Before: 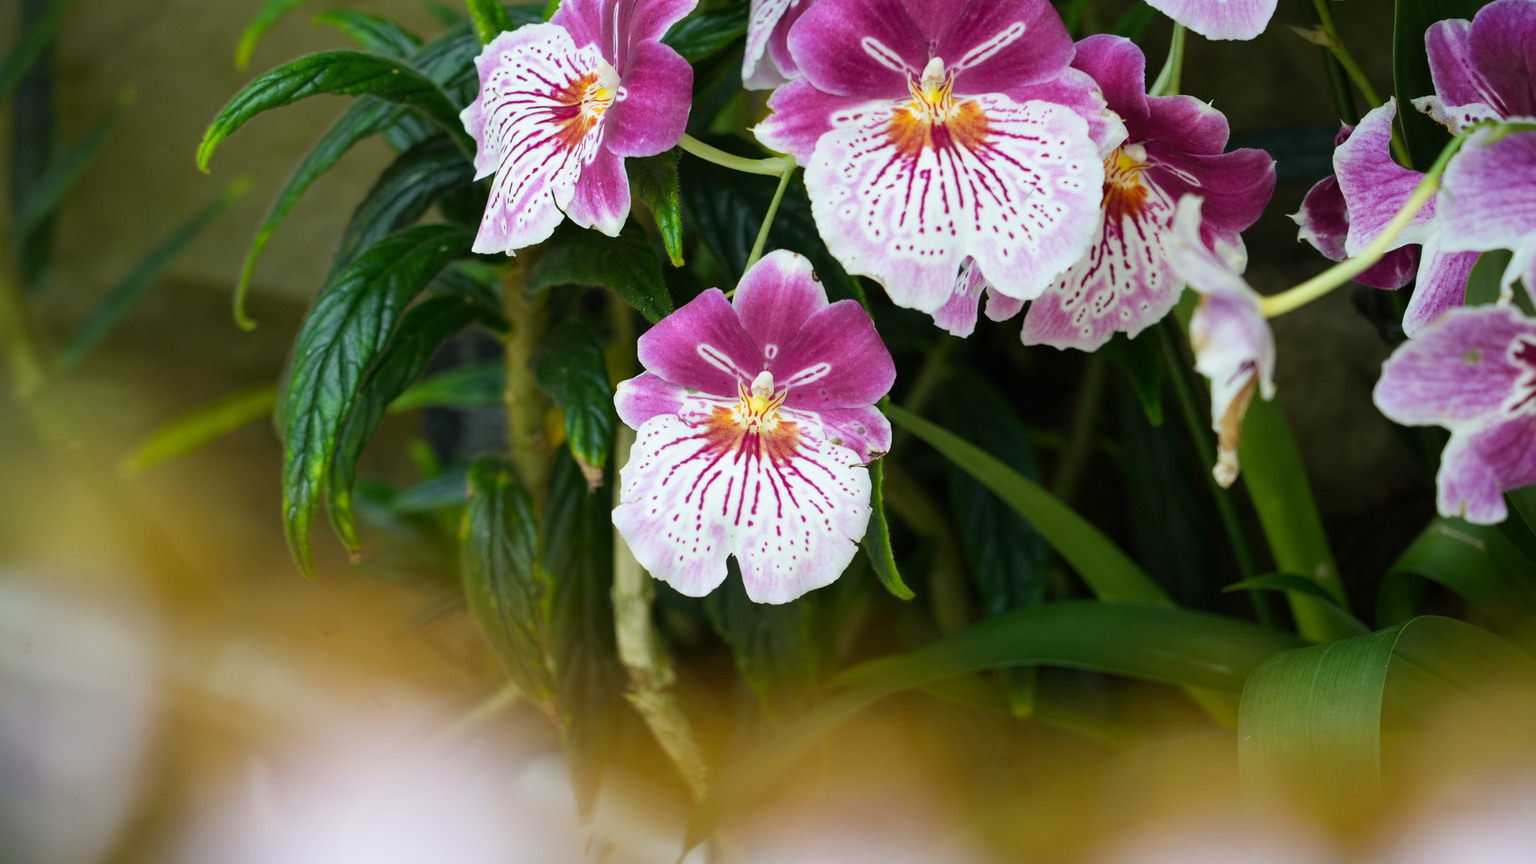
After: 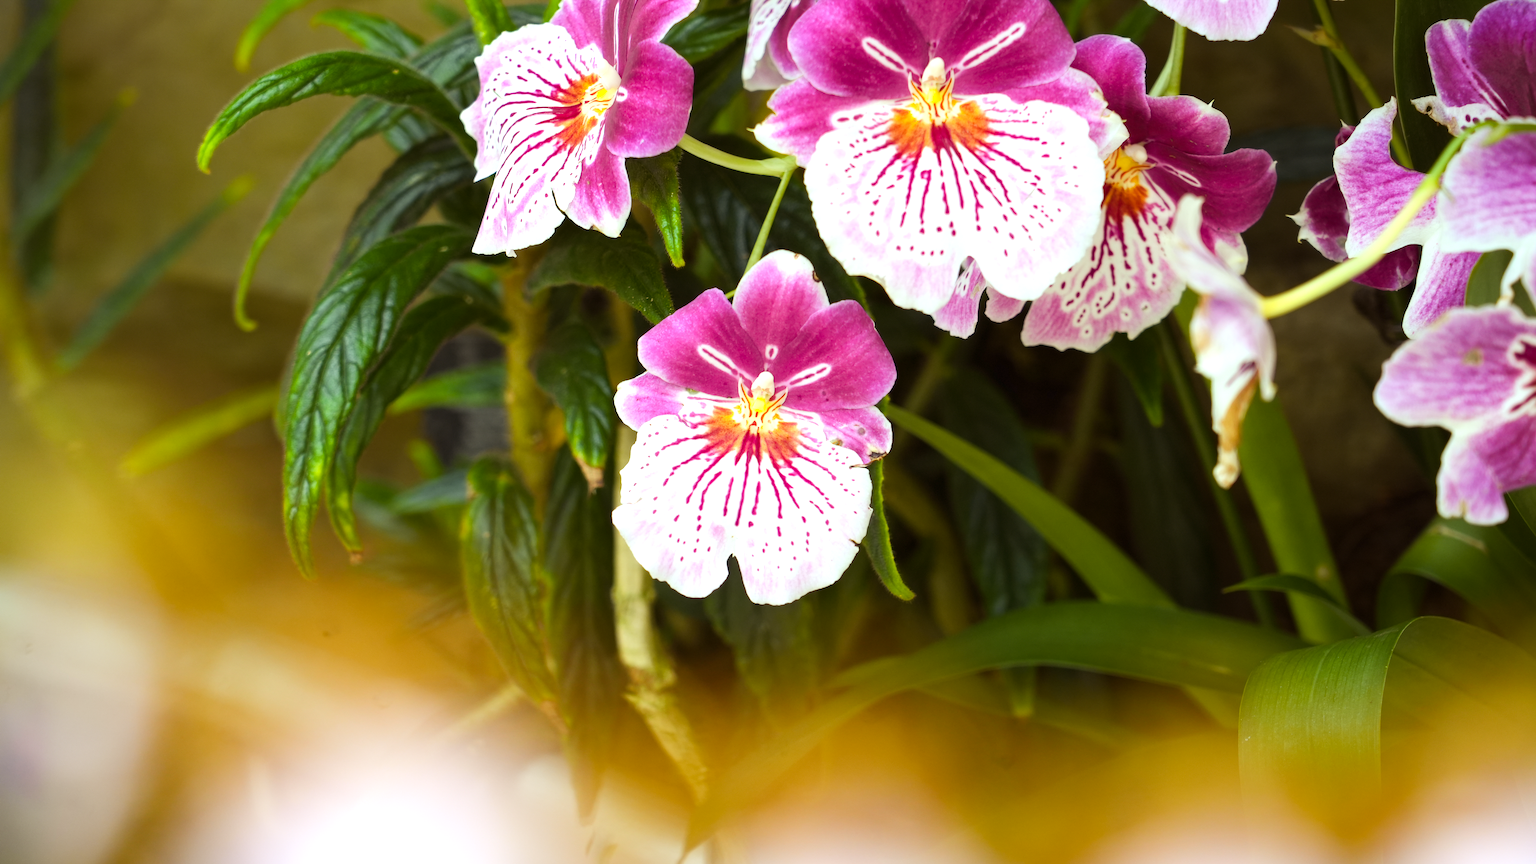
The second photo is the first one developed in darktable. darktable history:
color balance rgb: shadows lift › luminance -21.841%, shadows lift › chroma 6.526%, shadows lift › hue 268.79°, power › luminance 9.794%, power › chroma 2.815%, power › hue 58.25°, perceptual saturation grading › global saturation 0.395%, perceptual saturation grading › mid-tones 11.664%
exposure: exposure 0.568 EV, compensate exposure bias true, compensate highlight preservation false
